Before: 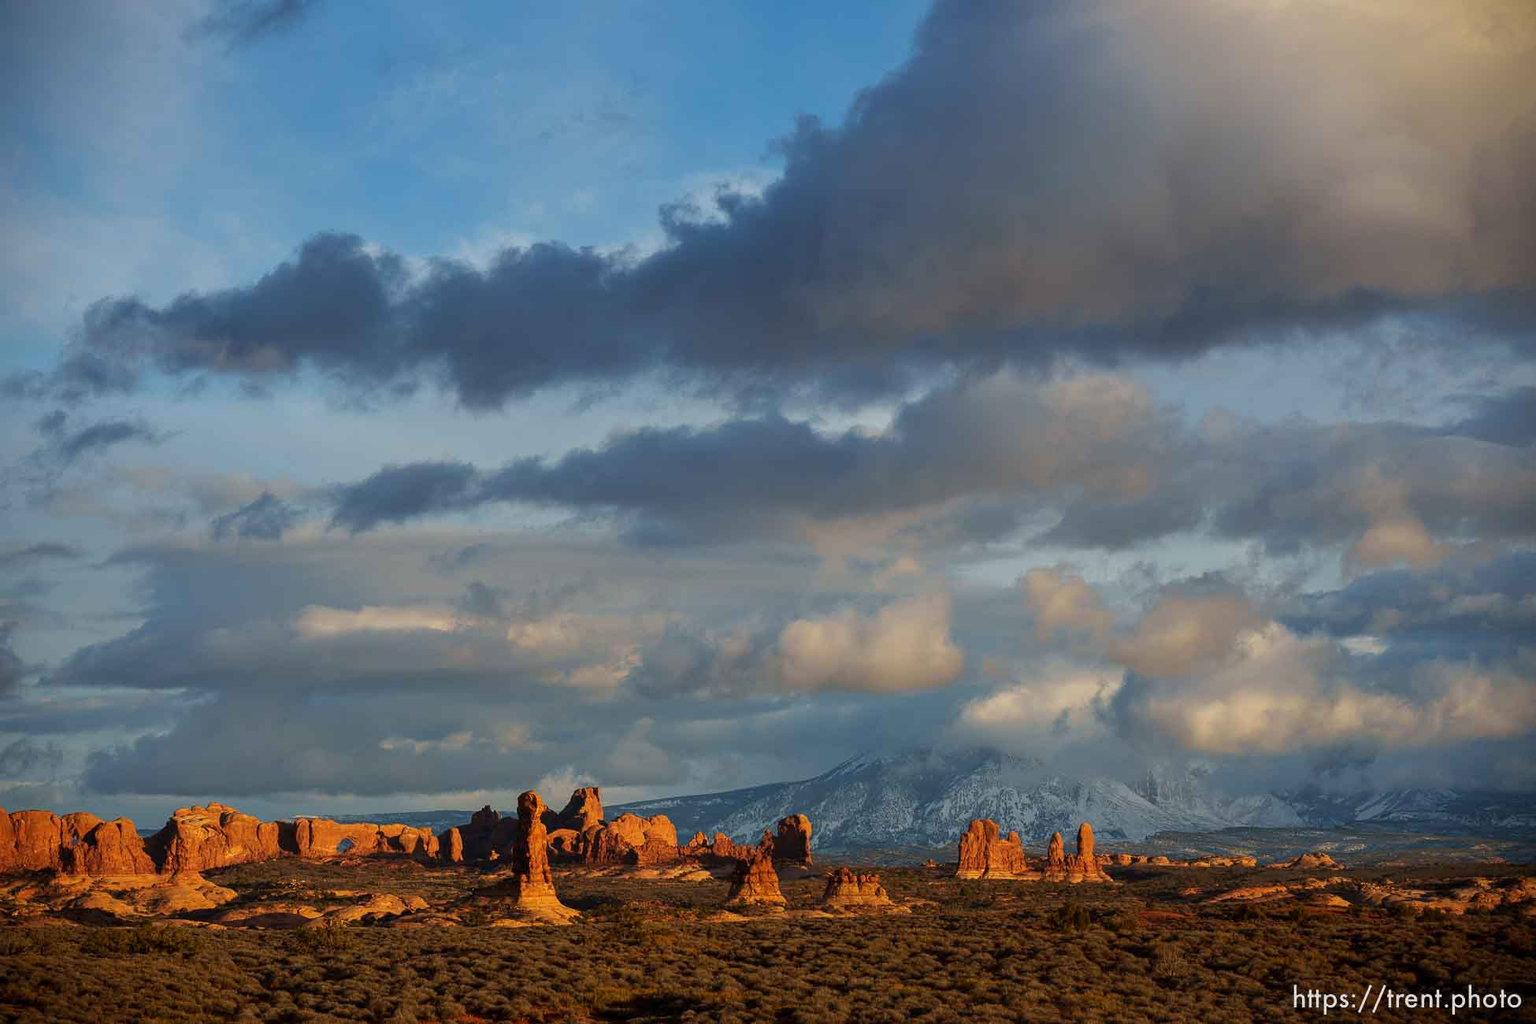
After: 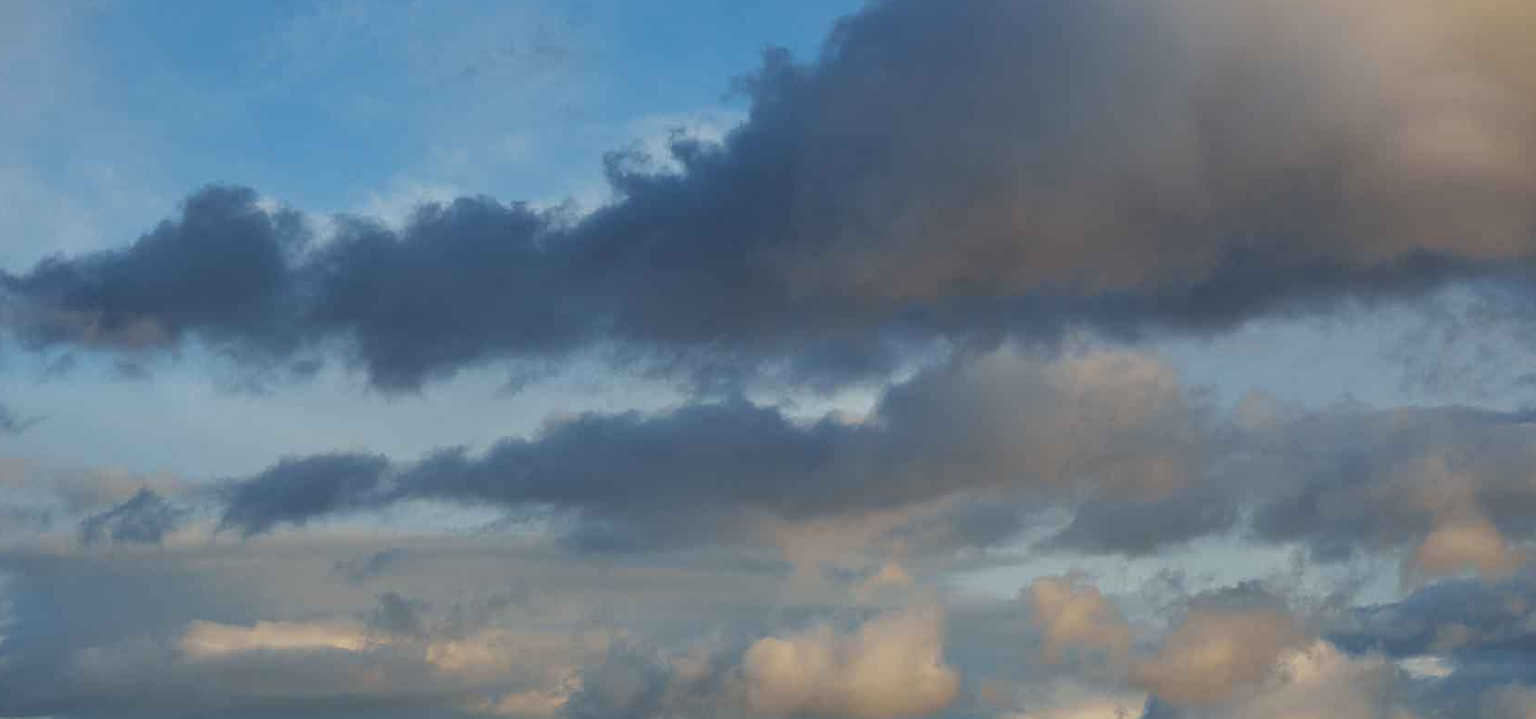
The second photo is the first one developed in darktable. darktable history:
crop and rotate: left 9.287%, top 7.266%, right 5.058%, bottom 32.569%
